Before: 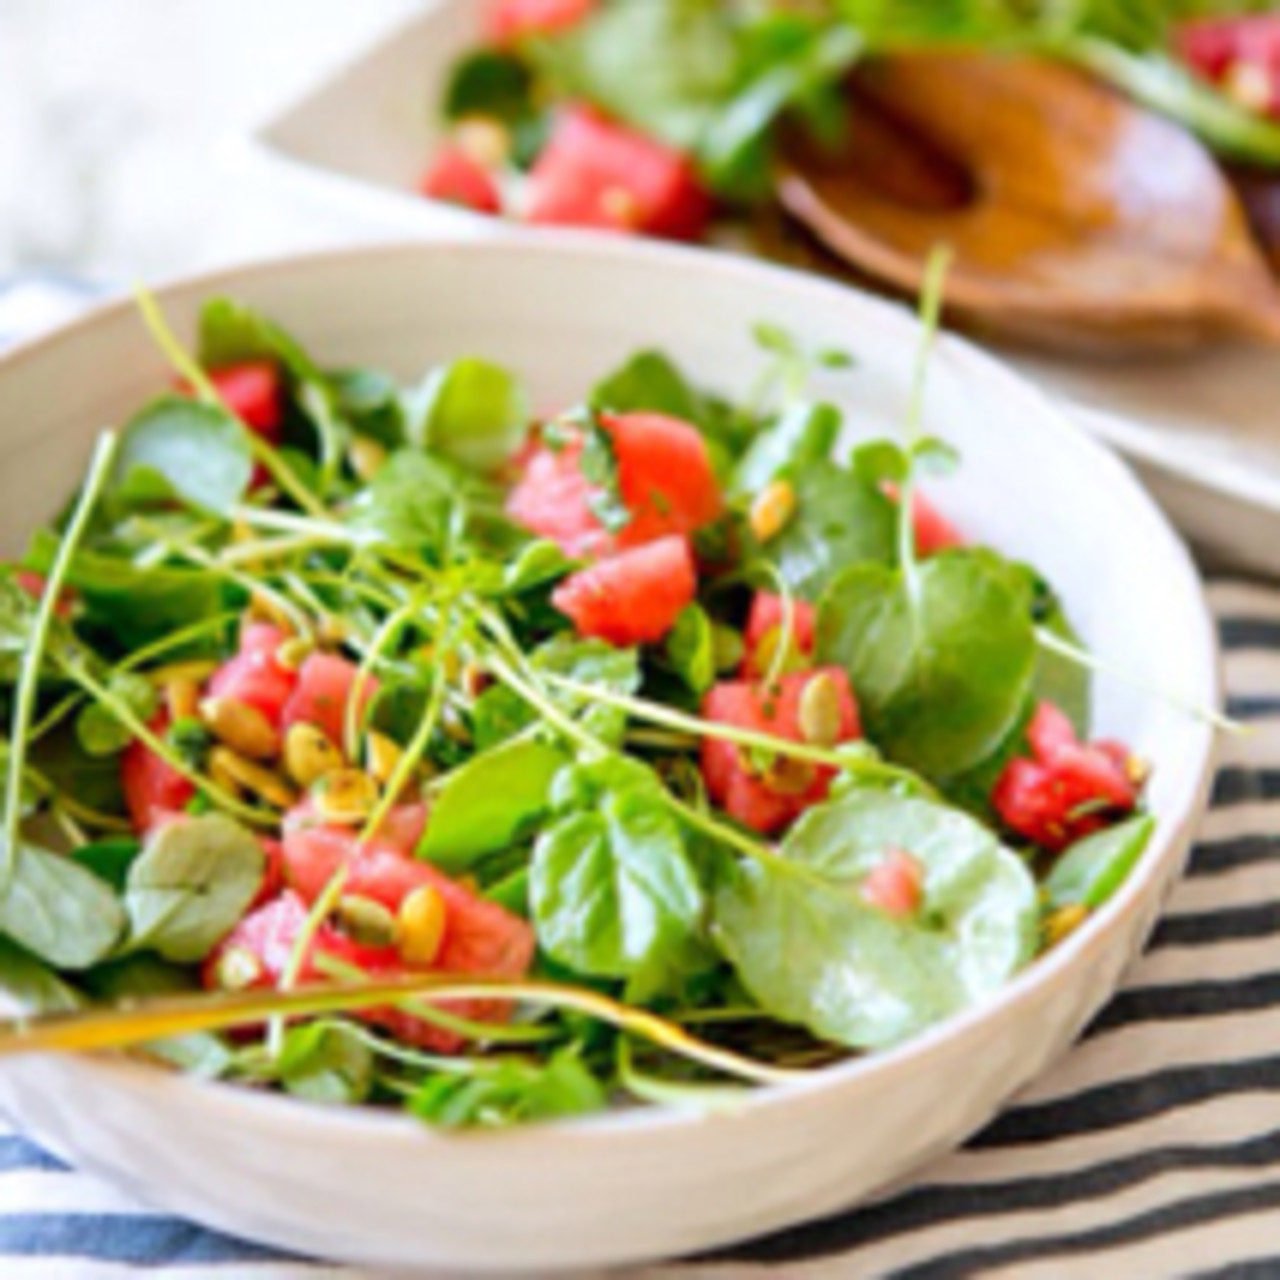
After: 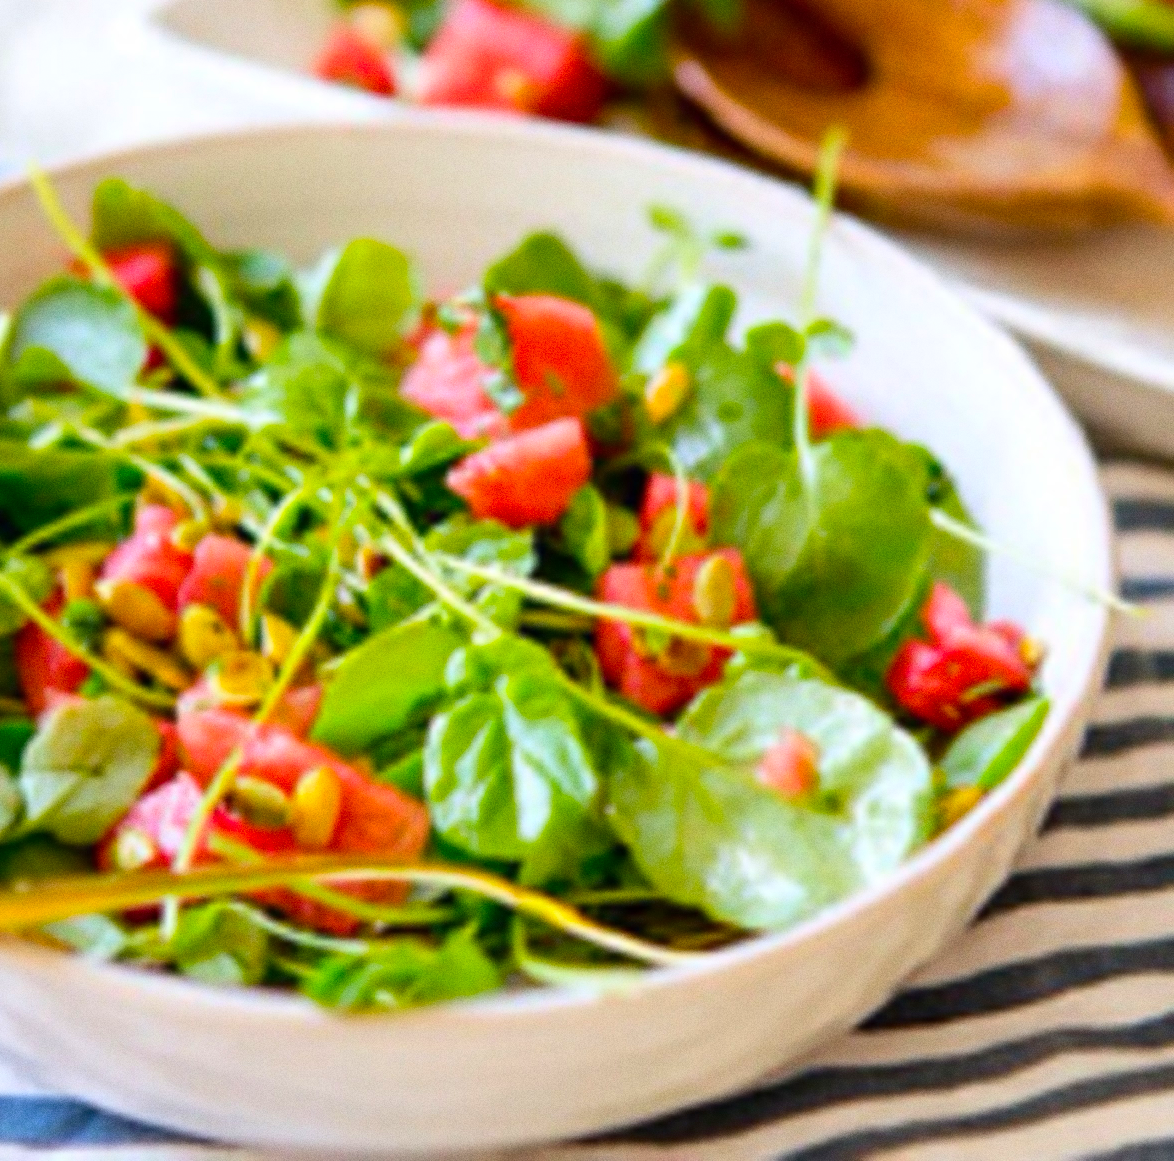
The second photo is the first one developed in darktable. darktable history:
crop and rotate: left 8.262%, top 9.226%
color balance rgb: perceptual saturation grading › global saturation 25%, global vibrance 20%
grain: coarseness 0.09 ISO
